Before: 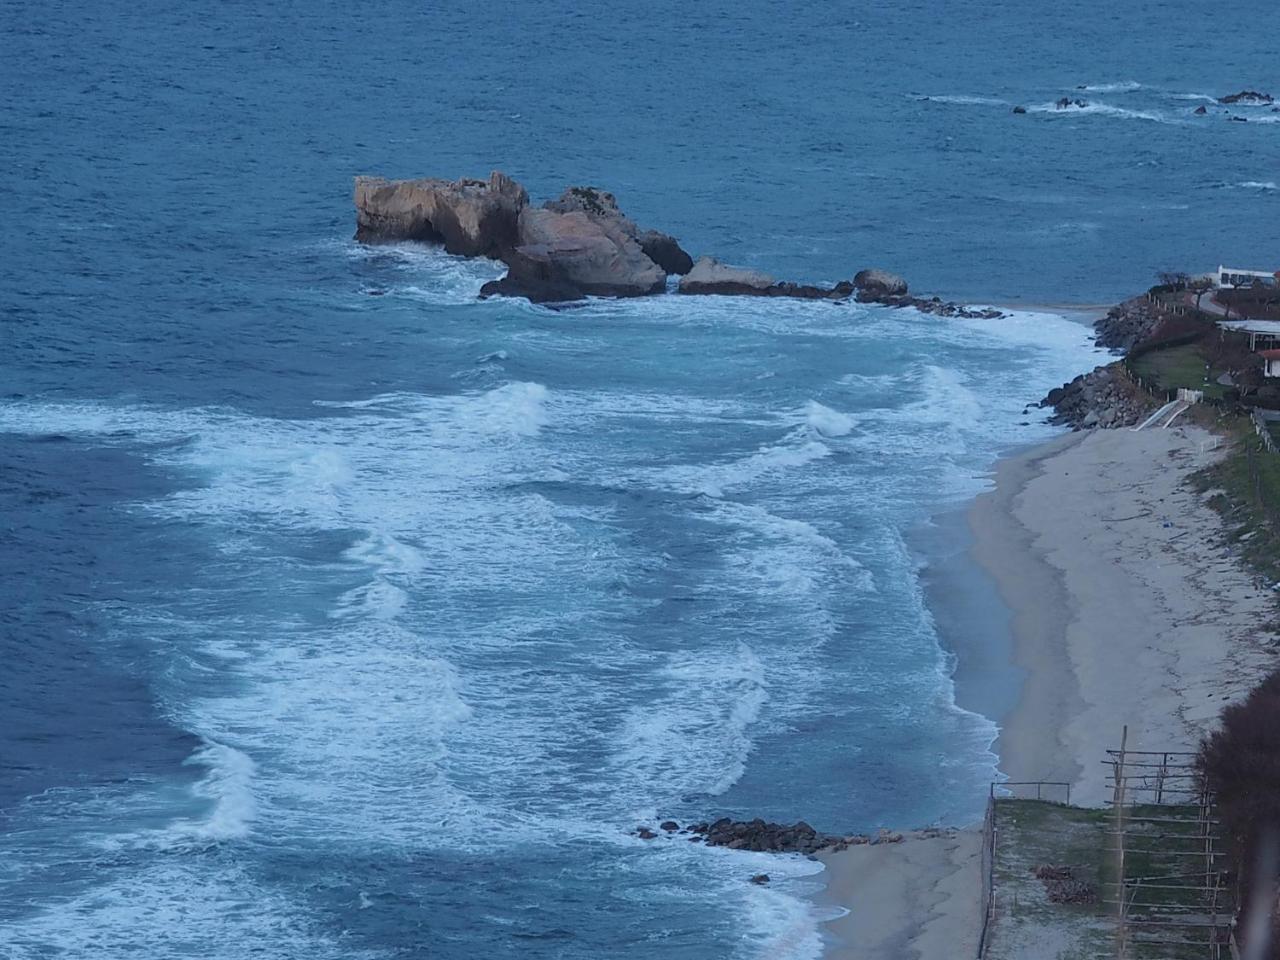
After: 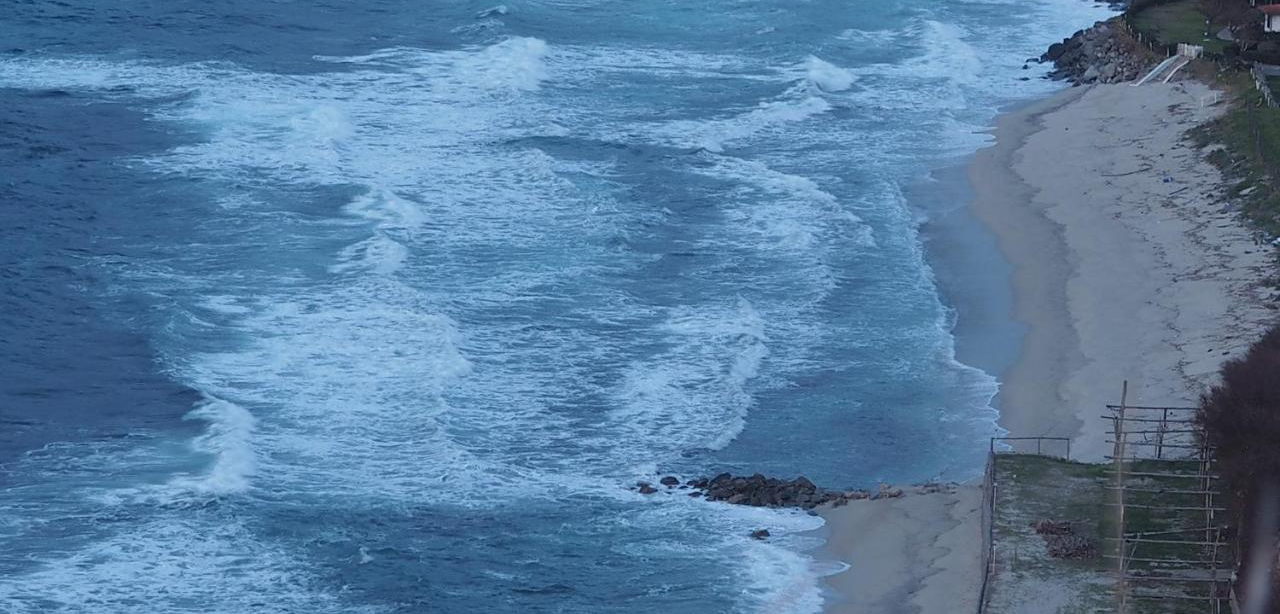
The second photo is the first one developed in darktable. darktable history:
crop and rotate: top 35.942%
